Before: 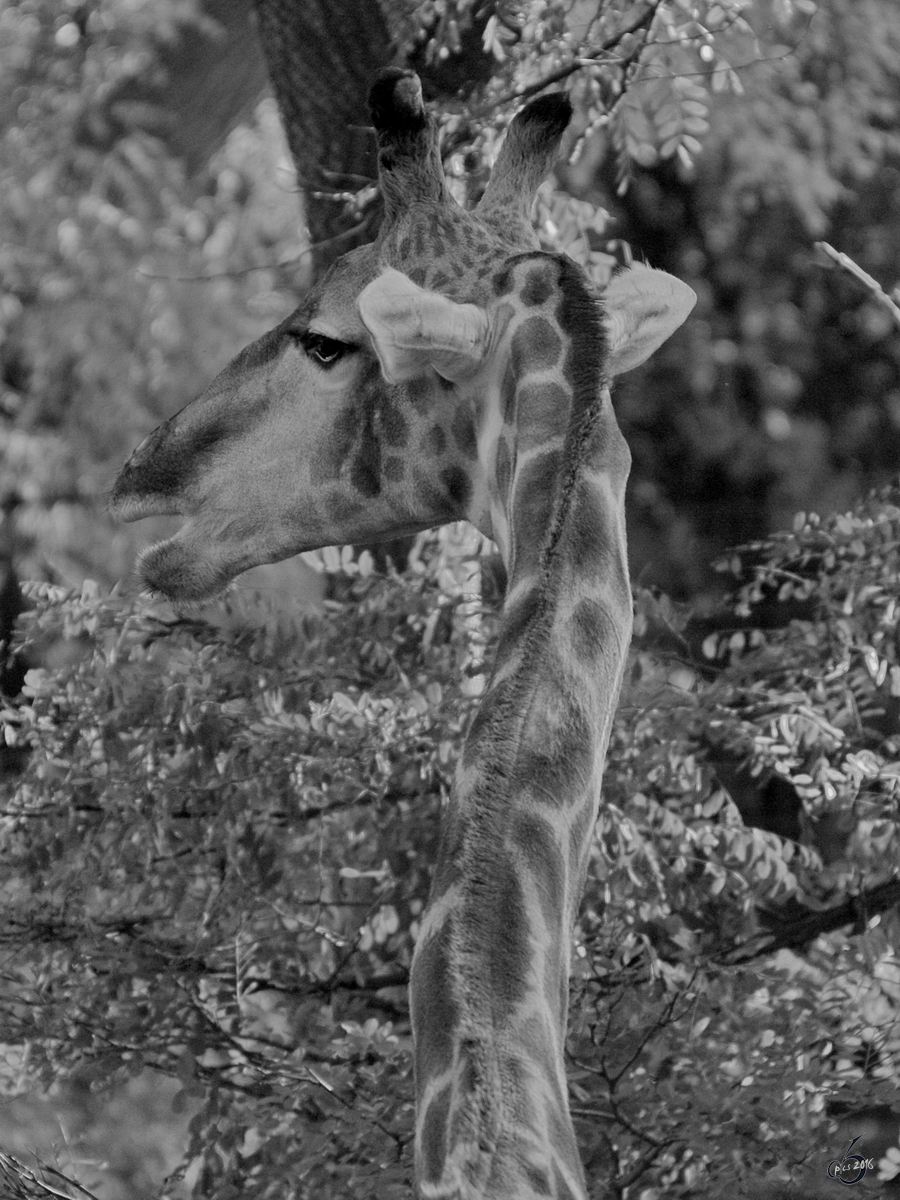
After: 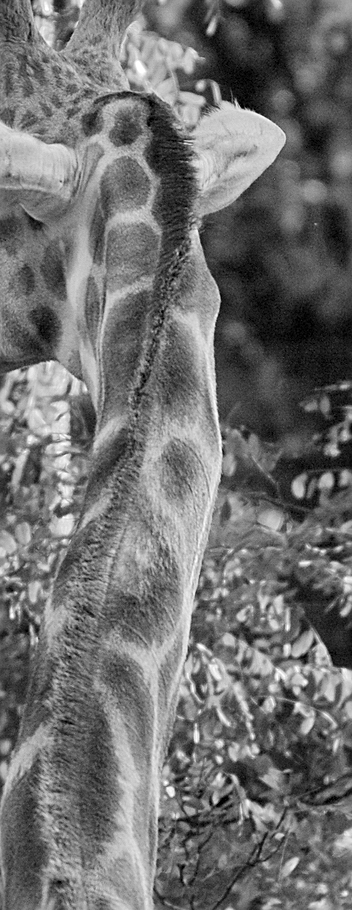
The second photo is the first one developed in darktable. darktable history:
crop: left 45.721%, top 13.393%, right 14.118%, bottom 10.01%
sharpen: on, module defaults
contrast brightness saturation: contrast 0.1, brightness 0.02, saturation 0.02
exposure: exposure 0.507 EV, compensate highlight preservation false
